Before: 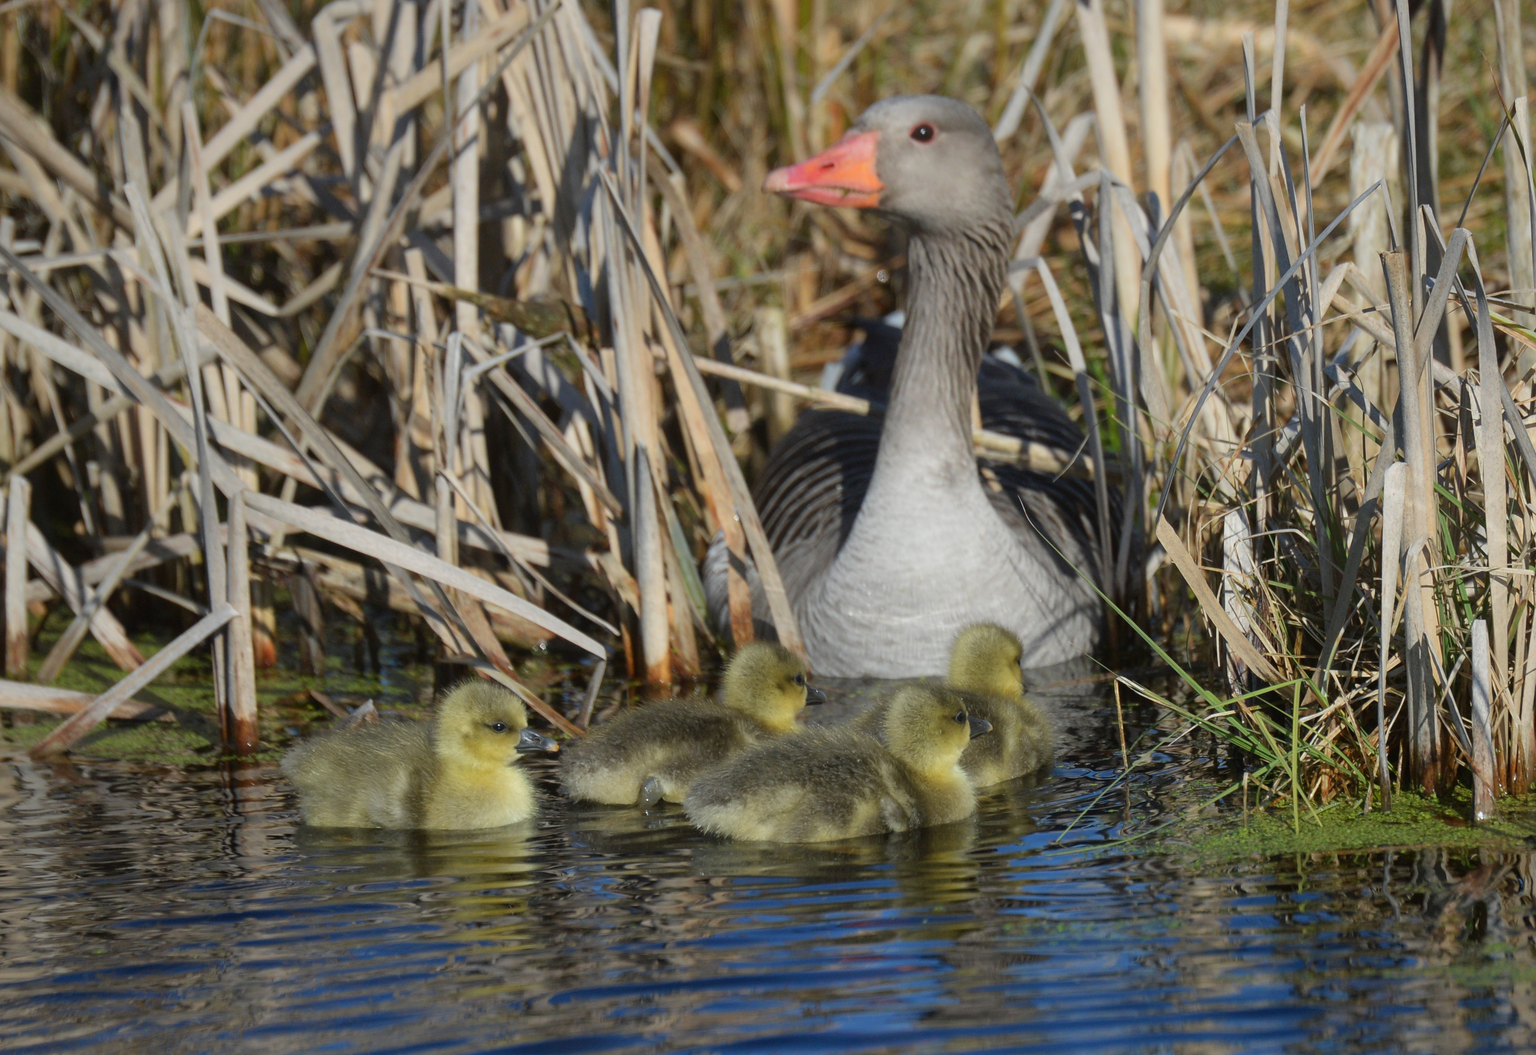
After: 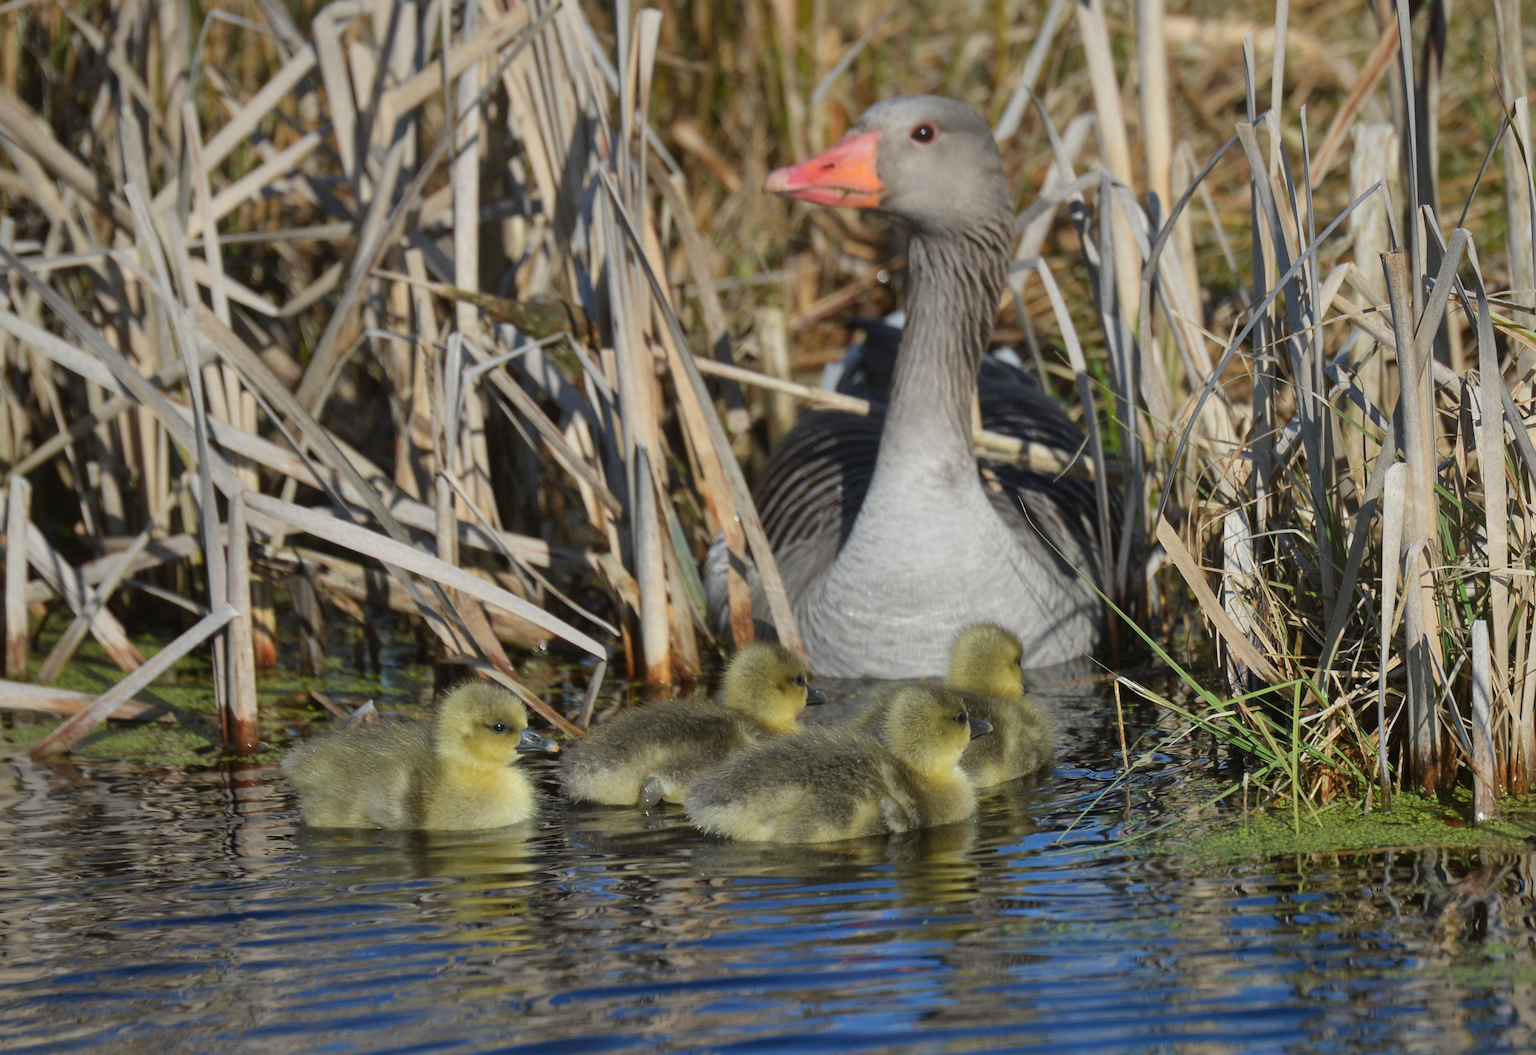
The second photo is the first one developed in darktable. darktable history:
shadows and highlights: soften with gaussian
rotate and perspective: automatic cropping original format, crop left 0, crop top 0
